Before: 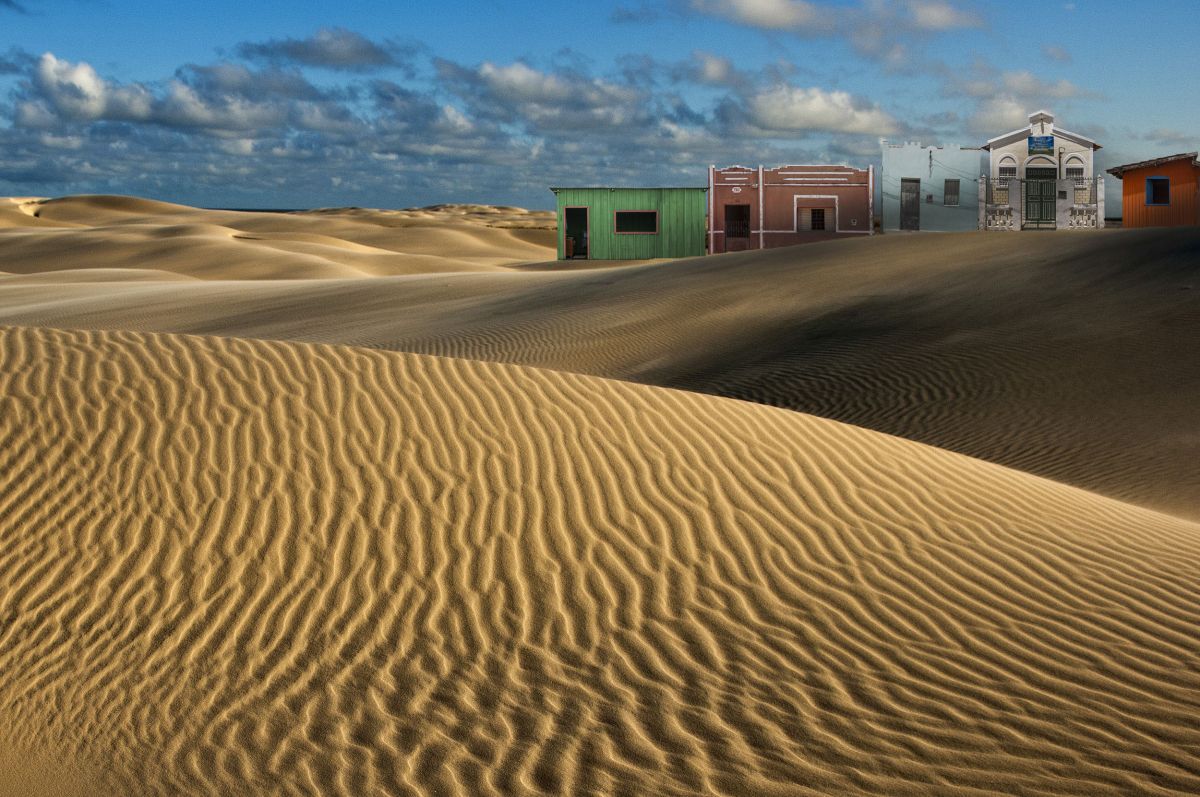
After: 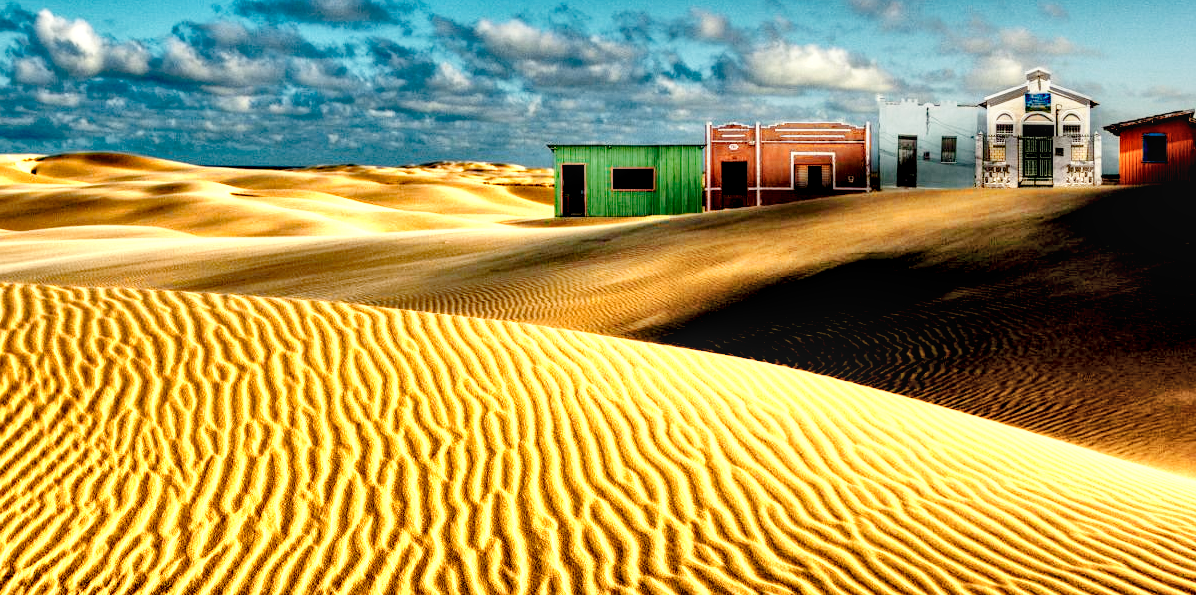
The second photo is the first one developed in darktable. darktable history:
color zones: curves: ch0 [(0.018, 0.548) (0.224, 0.64) (0.425, 0.447) (0.675, 0.575) (0.732, 0.579)]; ch1 [(0.066, 0.487) (0.25, 0.5) (0.404, 0.43) (0.75, 0.421) (0.956, 0.421)]; ch2 [(0.044, 0.561) (0.215, 0.465) (0.399, 0.544) (0.465, 0.548) (0.614, 0.447) (0.724, 0.43) (0.882, 0.623) (0.956, 0.632)]
crop: left 0.254%, top 5.52%, bottom 19.804%
exposure: black level correction 0.03, exposure 0.318 EV, compensate highlight preservation false
local contrast: on, module defaults
base curve: curves: ch0 [(0, 0) (0.028, 0.03) (0.121, 0.232) (0.46, 0.748) (0.859, 0.968) (1, 1)], preserve colors none
color balance rgb: shadows lift › luminance 0.818%, shadows lift › chroma 0.273%, shadows lift › hue 17.76°, highlights gain › luminance 6.519%, highlights gain › chroma 2.638%, highlights gain › hue 89.43°, perceptual saturation grading › global saturation 19.976%, contrast -10.52%
shadows and highlights: shadows 20.99, highlights -80.92, soften with gaussian
